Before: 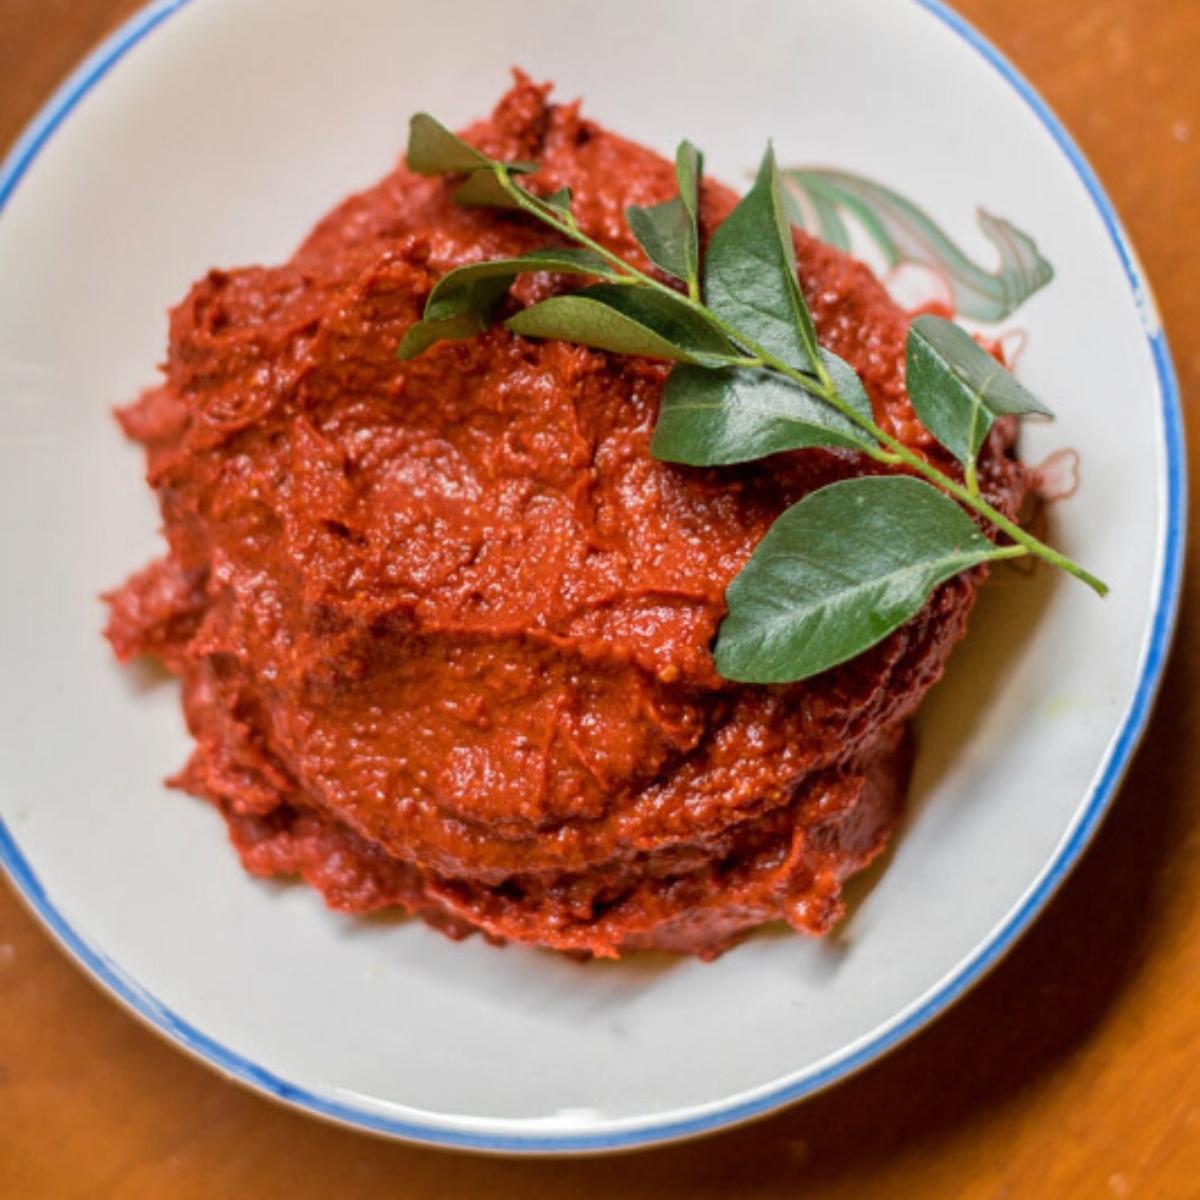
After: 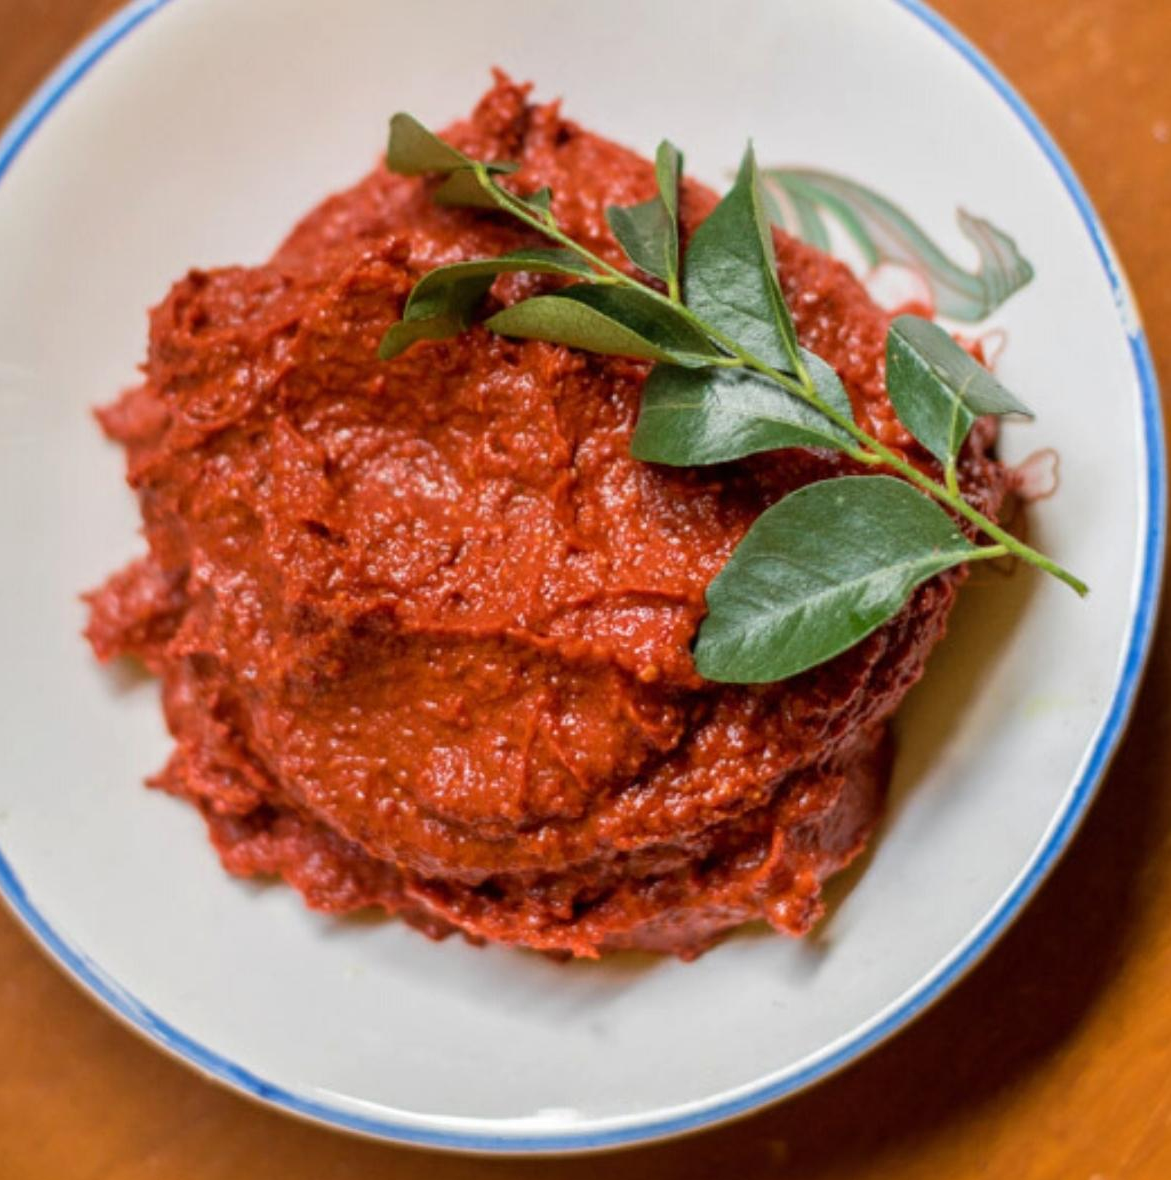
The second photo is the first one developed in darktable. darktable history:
crop and rotate: left 1.669%, right 0.672%, bottom 1.626%
